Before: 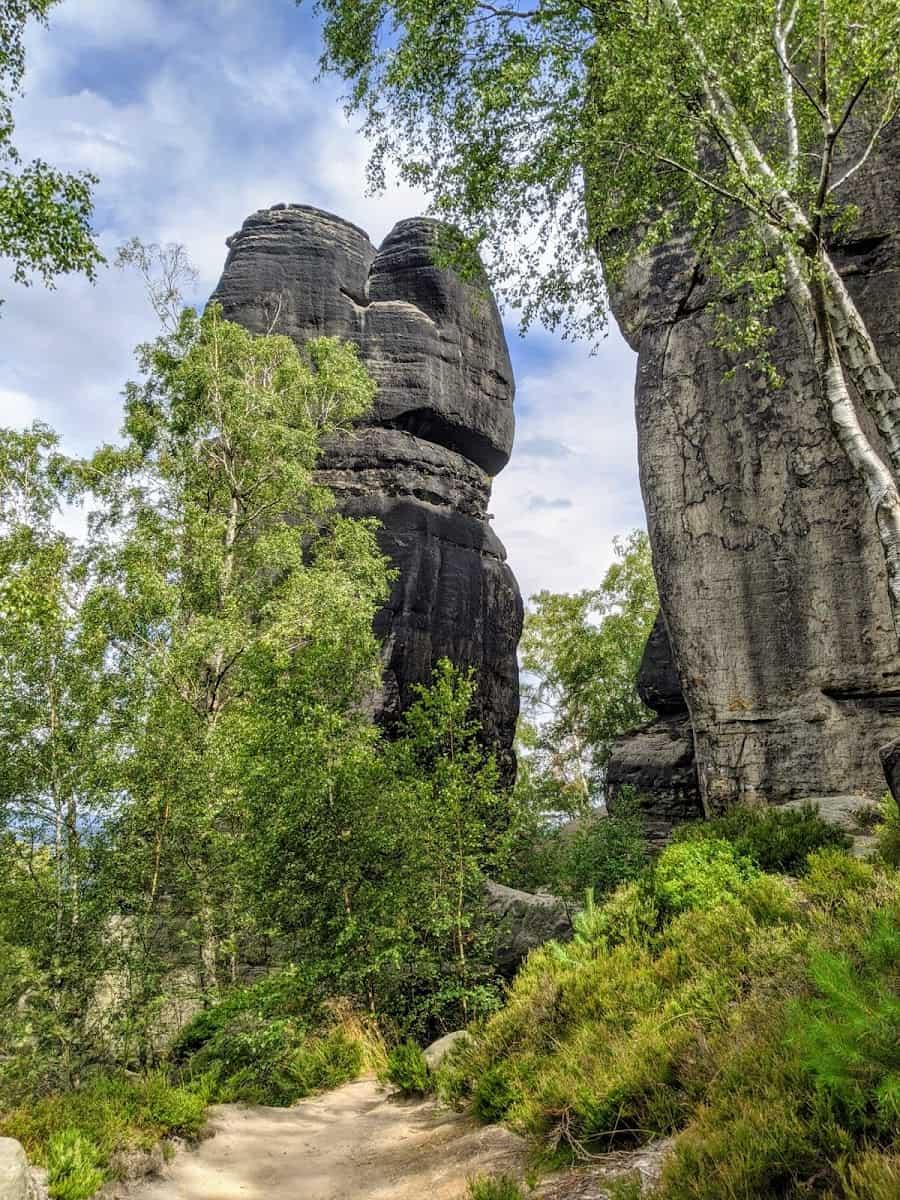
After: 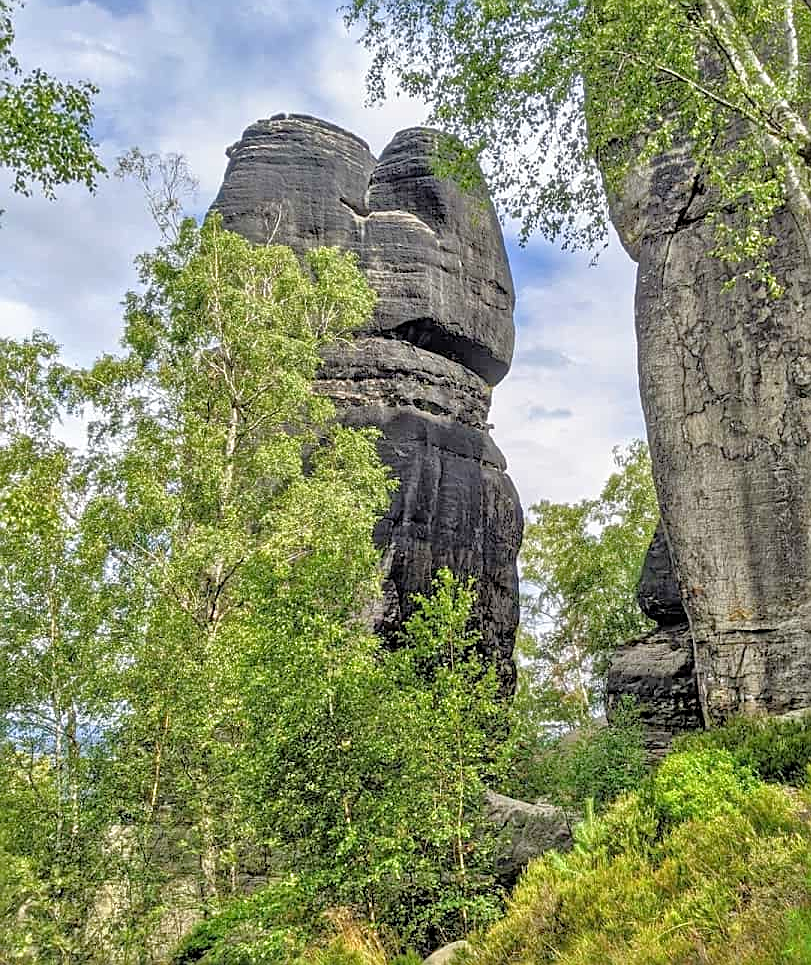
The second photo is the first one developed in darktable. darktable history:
tone equalizer: -7 EV 0.147 EV, -6 EV 0.638 EV, -5 EV 1.19 EV, -4 EV 1.32 EV, -3 EV 1.16 EV, -2 EV 0.6 EV, -1 EV 0.159 EV
crop: top 7.543%, right 9.832%, bottom 12.005%
sharpen: on, module defaults
